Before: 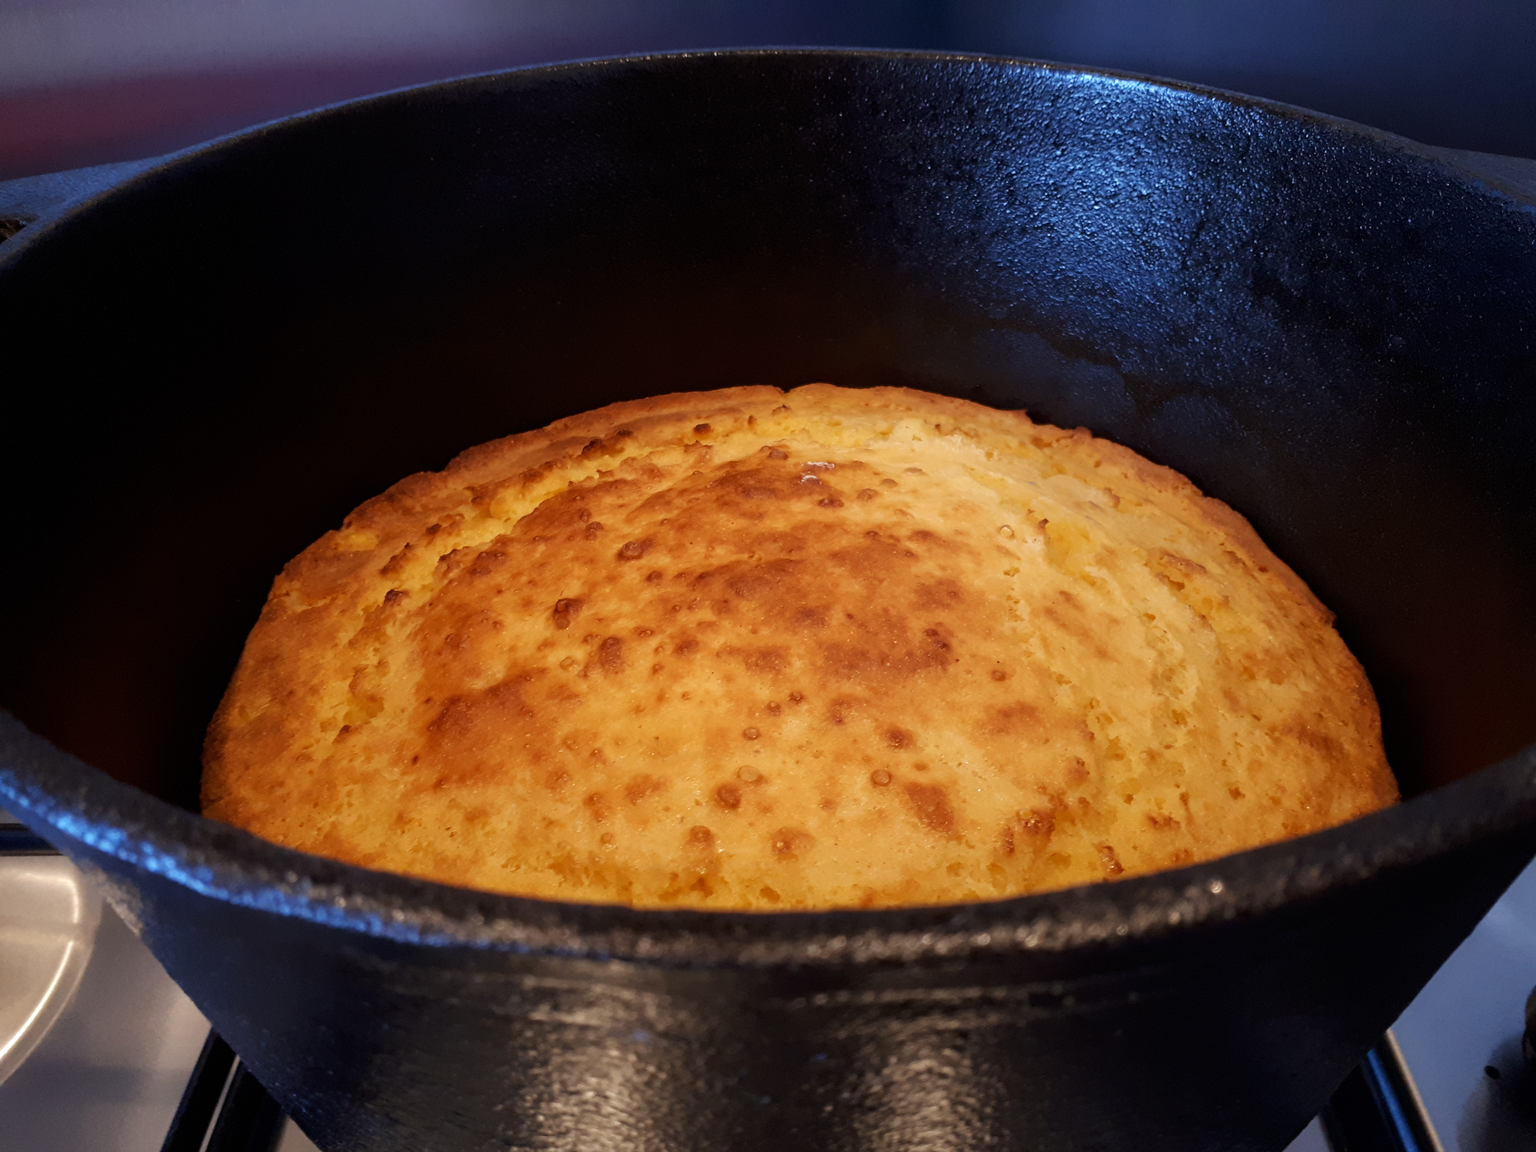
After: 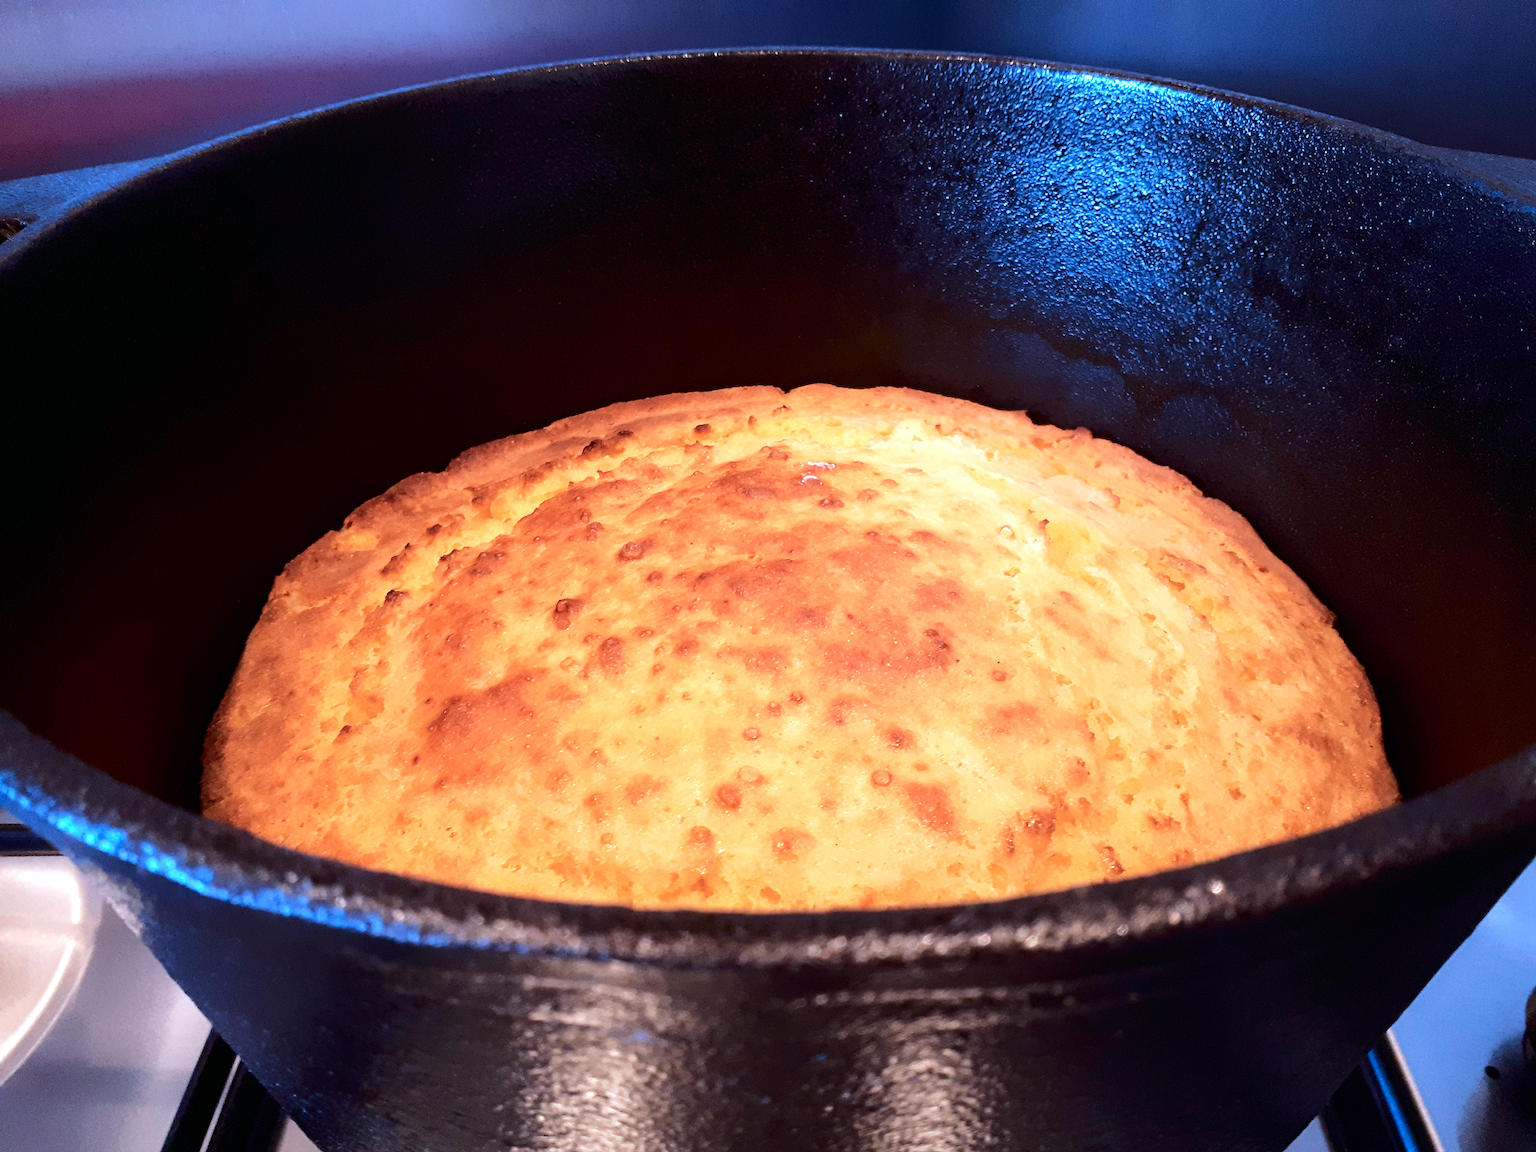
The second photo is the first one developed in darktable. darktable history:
exposure: exposure 0.95 EV, compensate highlight preservation false
tone curve: curves: ch0 [(0, 0) (0.105, 0.068) (0.181, 0.14) (0.28, 0.259) (0.384, 0.404) (0.485, 0.531) (0.638, 0.681) (0.87, 0.883) (1, 0.977)]; ch1 [(0, 0) (0.161, 0.092) (0.35, 0.33) (0.379, 0.401) (0.456, 0.469) (0.501, 0.499) (0.516, 0.524) (0.562, 0.569) (0.635, 0.646) (1, 1)]; ch2 [(0, 0) (0.371, 0.362) (0.437, 0.437) (0.5, 0.5) (0.53, 0.524) (0.56, 0.561) (0.622, 0.606) (1, 1)], color space Lab, independent channels, preserve colors none
sharpen: on, module defaults
velvia: on, module defaults
white balance: red 1.05, blue 1.072
color correction: highlights a* -11.71, highlights b* -15.58
